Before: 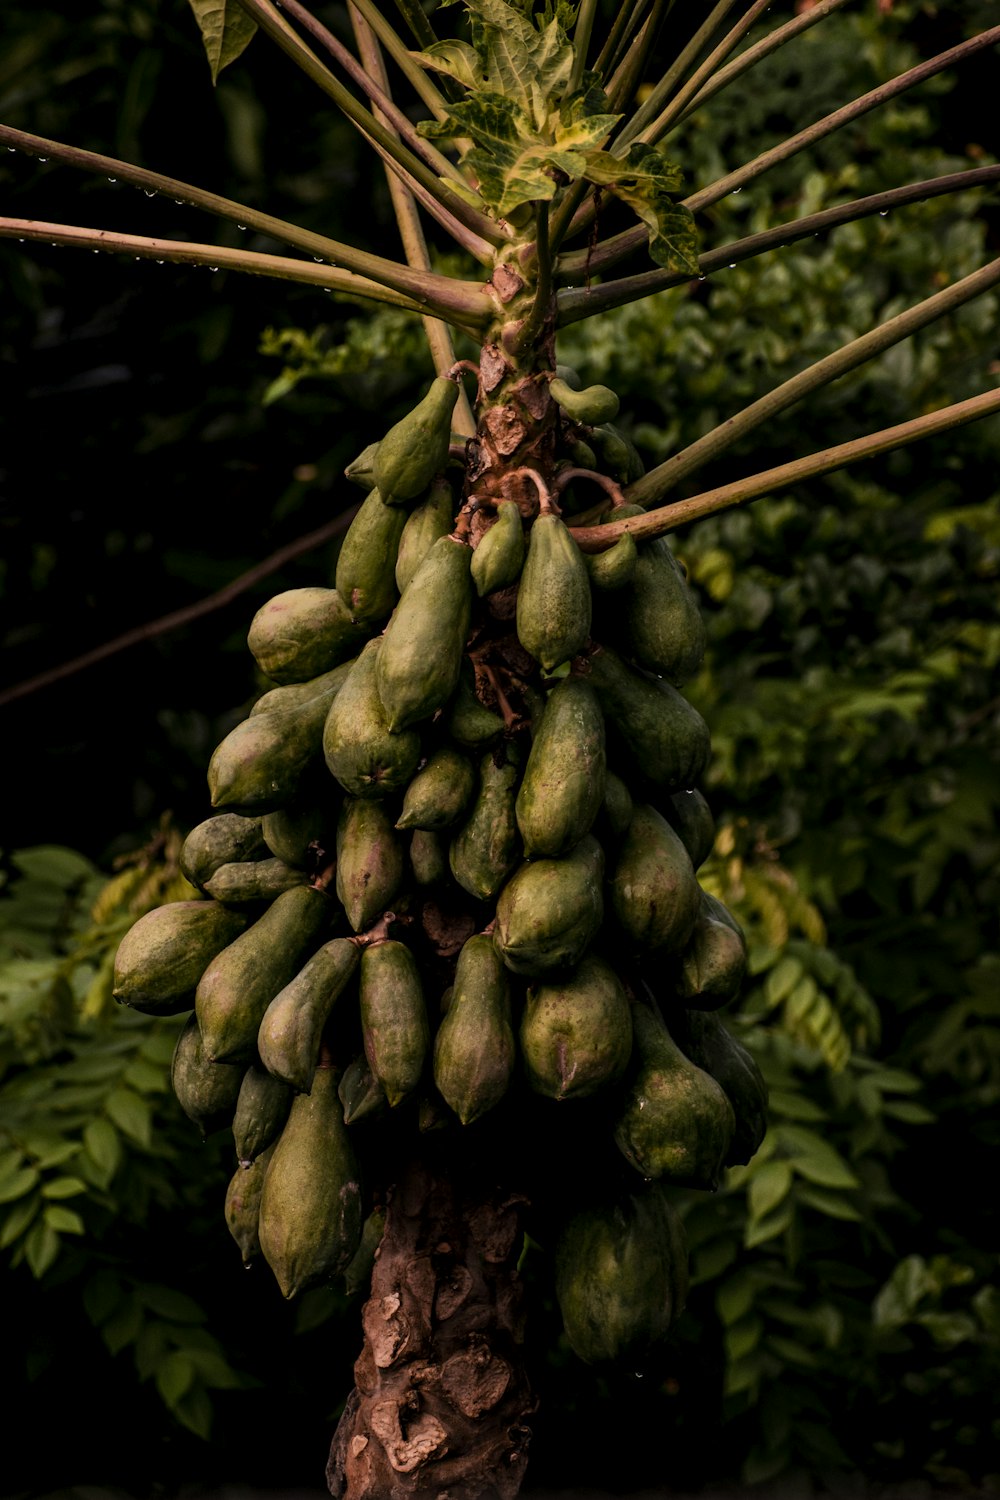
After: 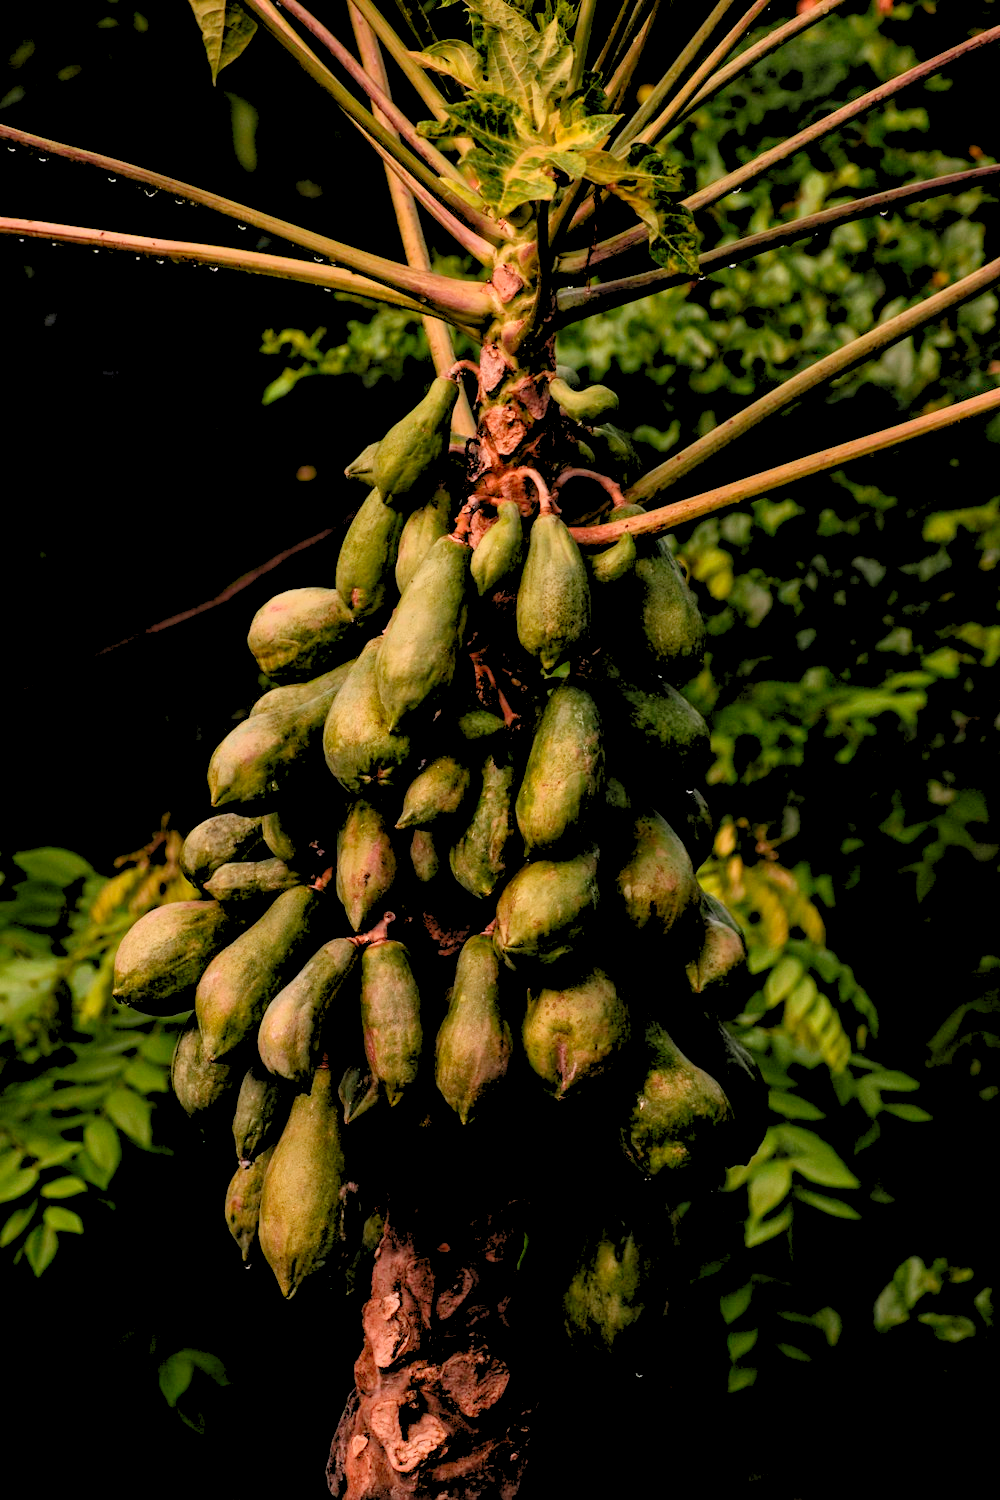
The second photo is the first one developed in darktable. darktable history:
tone equalizer: on, module defaults
levels: levels [0.072, 0.414, 0.976]
